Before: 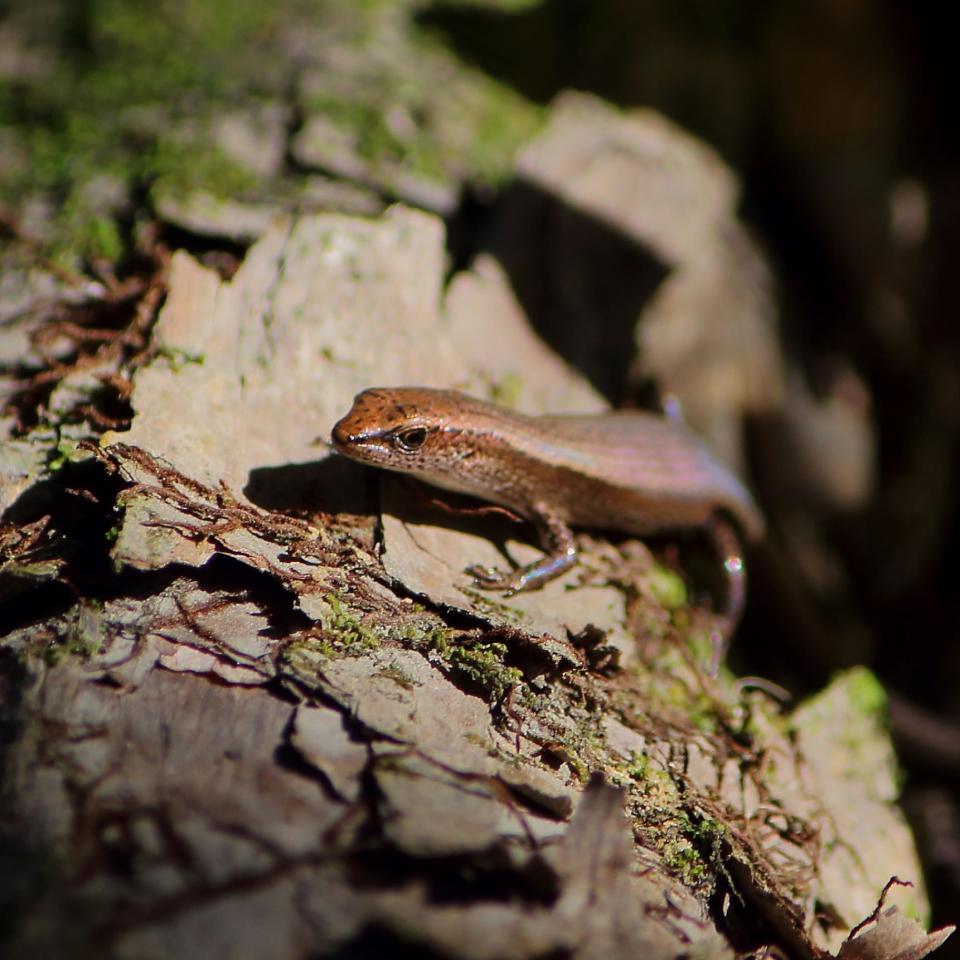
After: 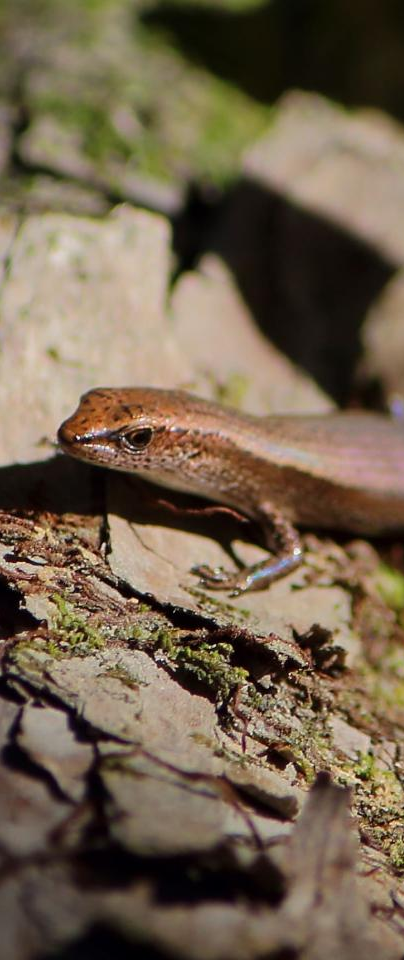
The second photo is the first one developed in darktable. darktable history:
exposure: exposure 0 EV, compensate highlight preservation false
crop: left 28.583%, right 29.231%
